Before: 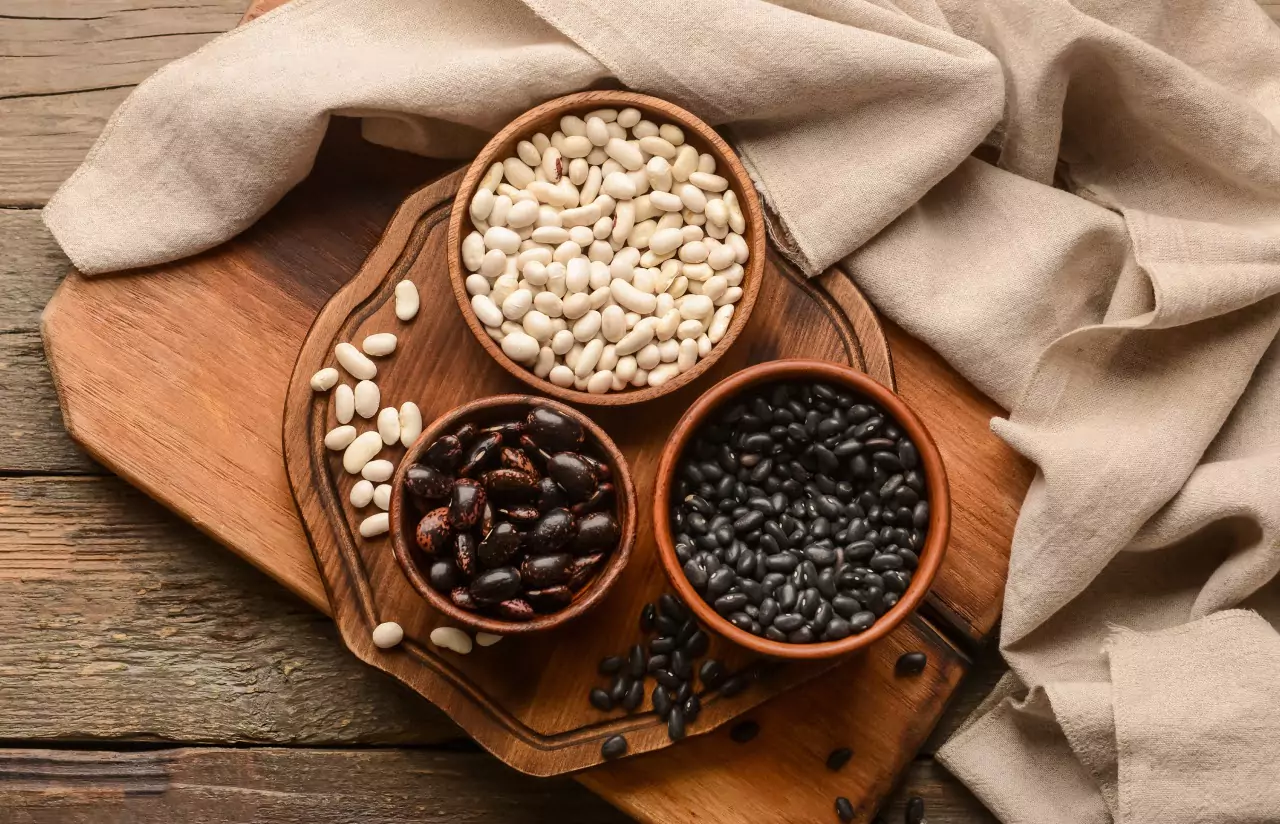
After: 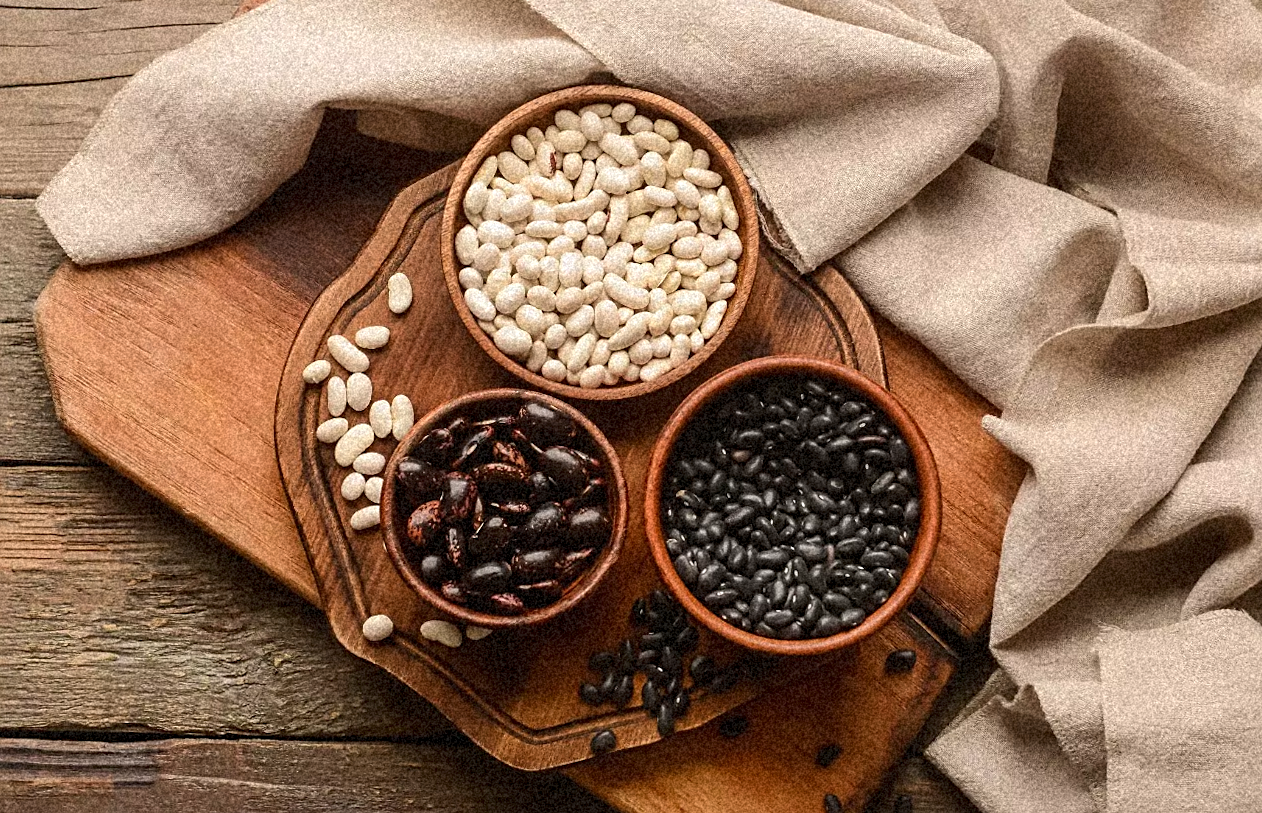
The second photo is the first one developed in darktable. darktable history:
grain: coarseness 46.9 ISO, strength 50.21%, mid-tones bias 0%
sharpen: on, module defaults
crop and rotate: angle -0.5°
